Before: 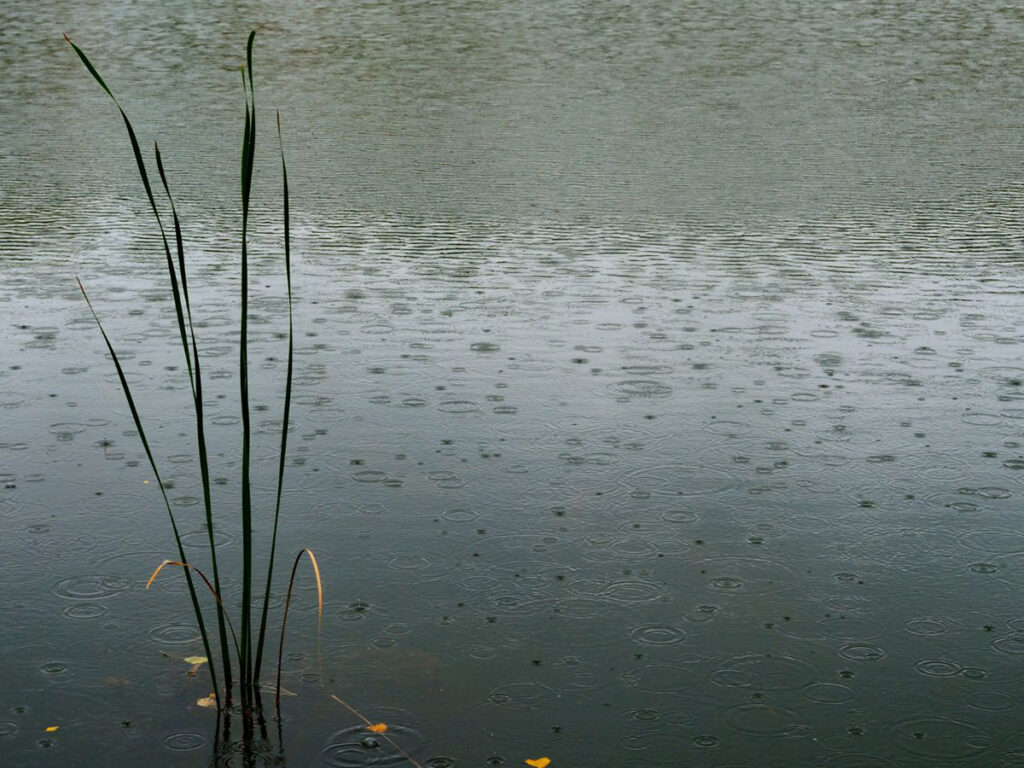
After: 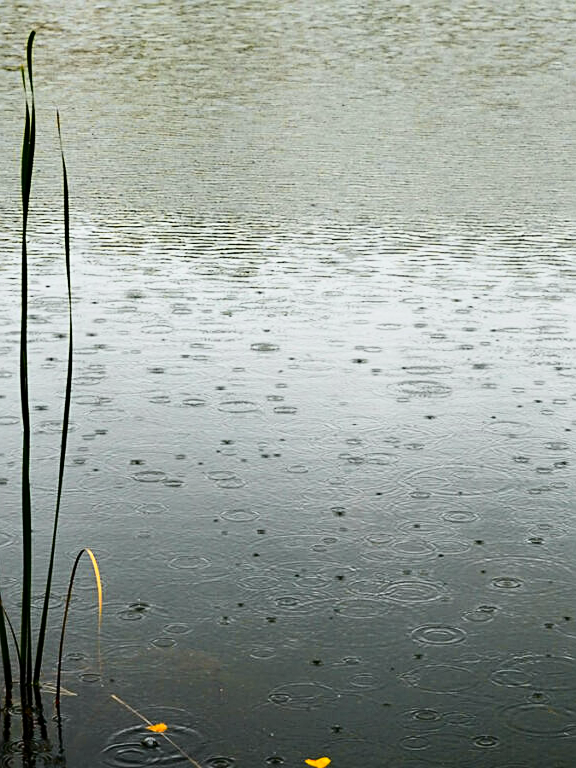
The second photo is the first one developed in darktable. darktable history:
contrast brightness saturation: contrast 0.098, brightness 0.017, saturation 0.021
crop: left 21.509%, right 22.228%
sharpen: on, module defaults
exposure: black level correction 0, exposure 0.498 EV, compensate highlight preservation false
tone curve: curves: ch0 [(0, 0) (0.136, 0.084) (0.346, 0.366) (0.489, 0.559) (0.66, 0.748) (0.849, 0.902) (1, 0.974)]; ch1 [(0, 0) (0.353, 0.344) (0.45, 0.46) (0.498, 0.498) (0.521, 0.512) (0.563, 0.559) (0.592, 0.605) (0.641, 0.673) (1, 1)]; ch2 [(0, 0) (0.333, 0.346) (0.375, 0.375) (0.424, 0.43) (0.476, 0.492) (0.502, 0.502) (0.524, 0.531) (0.579, 0.61) (0.612, 0.644) (0.641, 0.722) (1, 1)], color space Lab, independent channels, preserve colors none
